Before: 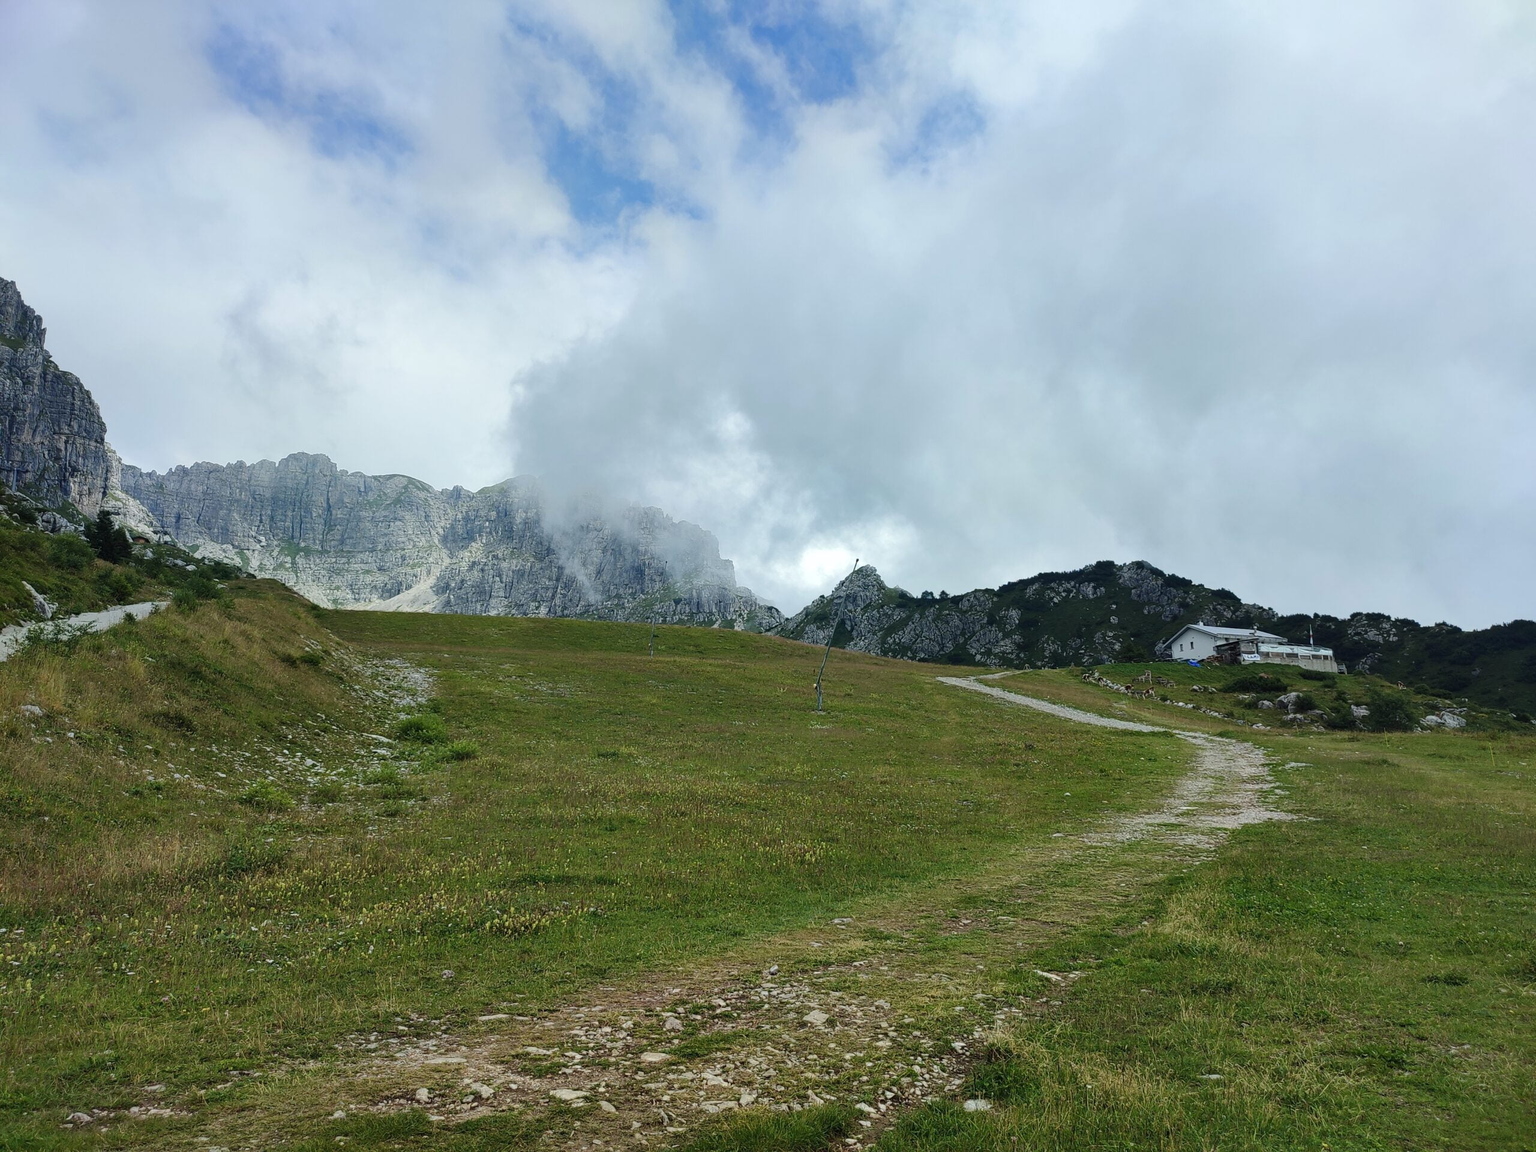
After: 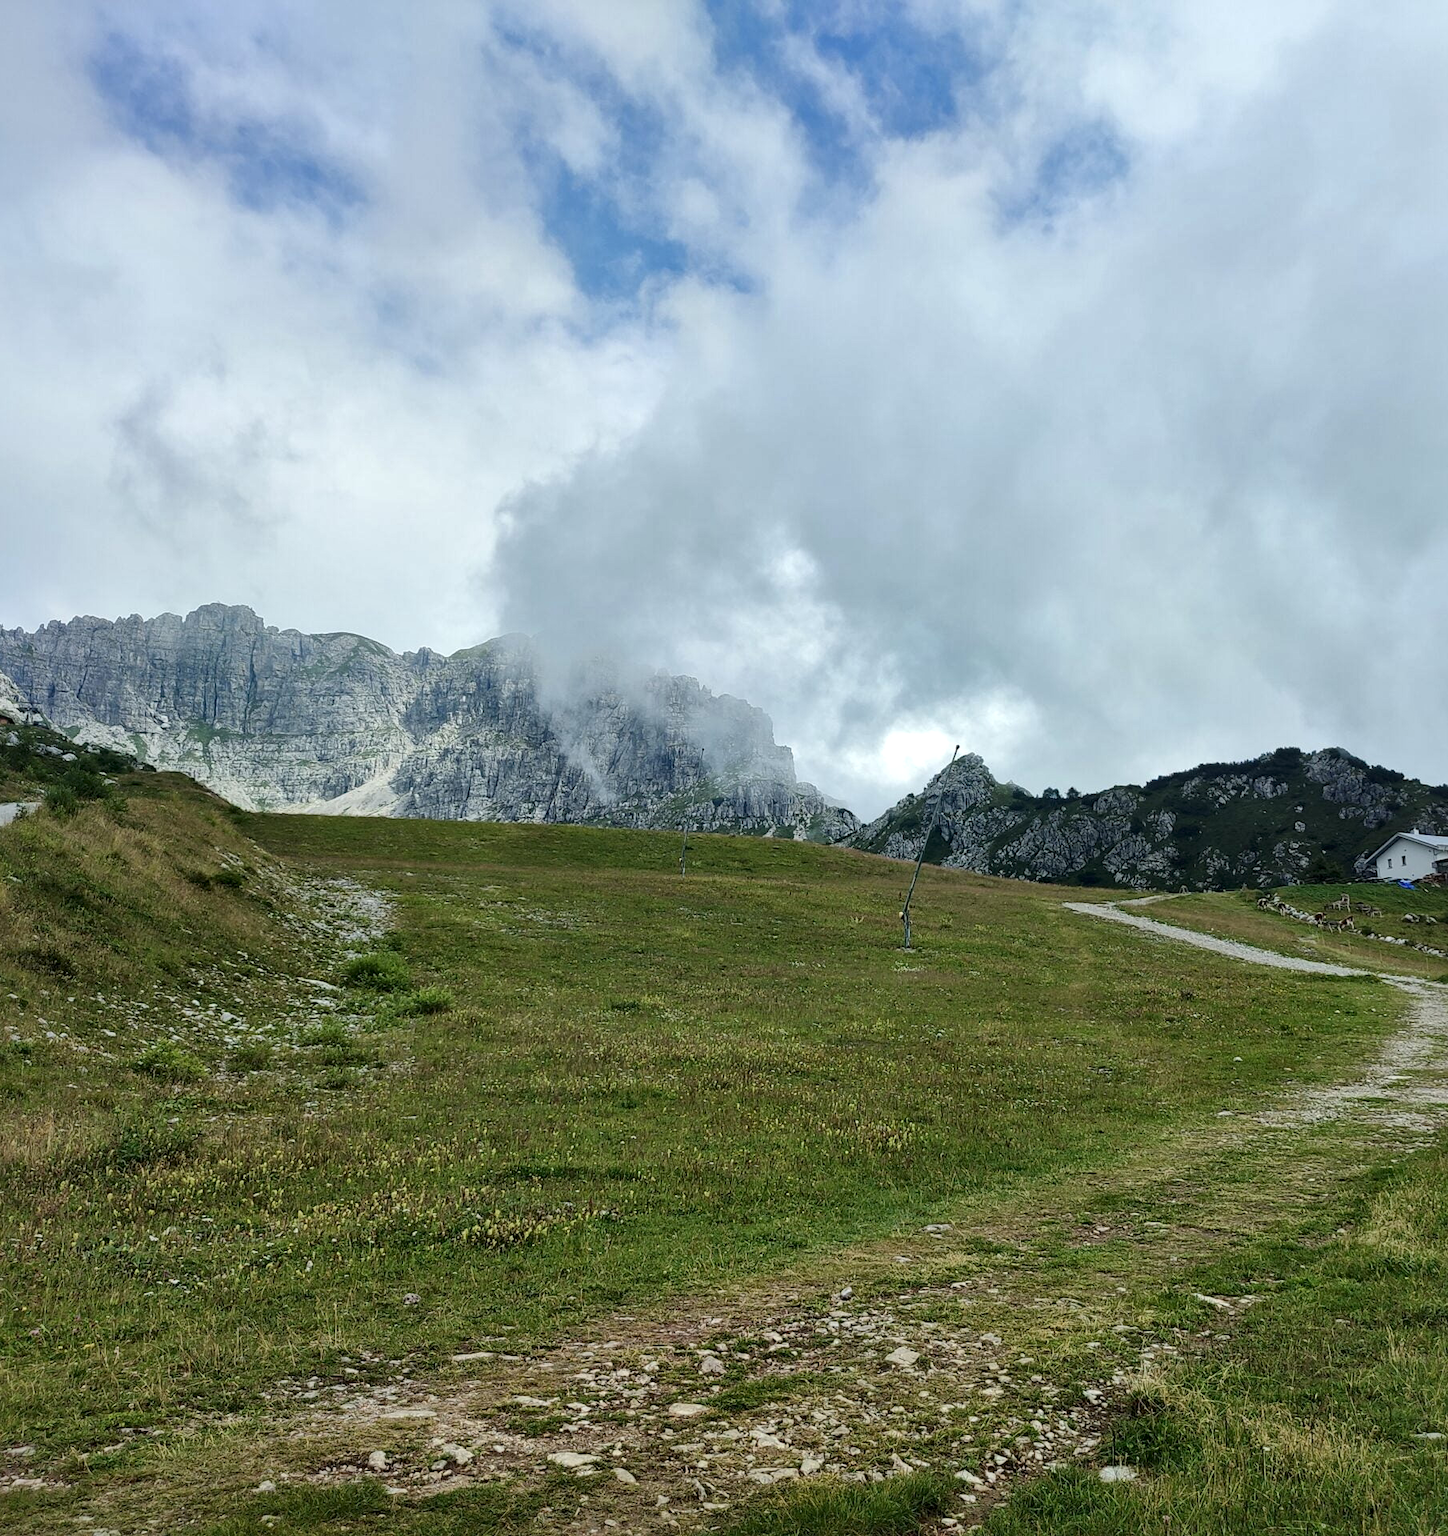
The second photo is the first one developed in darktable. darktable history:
local contrast: mode bilateral grid, contrast 20, coarseness 49, detail 144%, midtone range 0.2
crop and rotate: left 9.066%, right 20.178%
